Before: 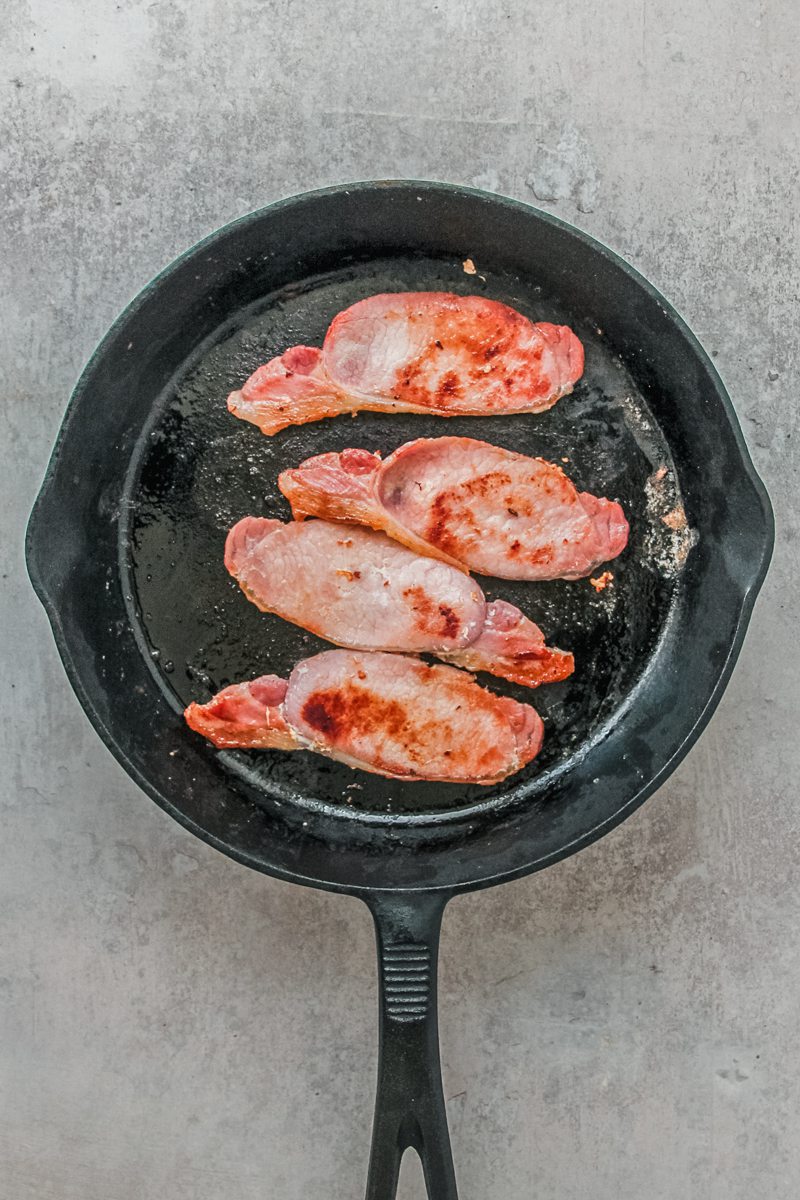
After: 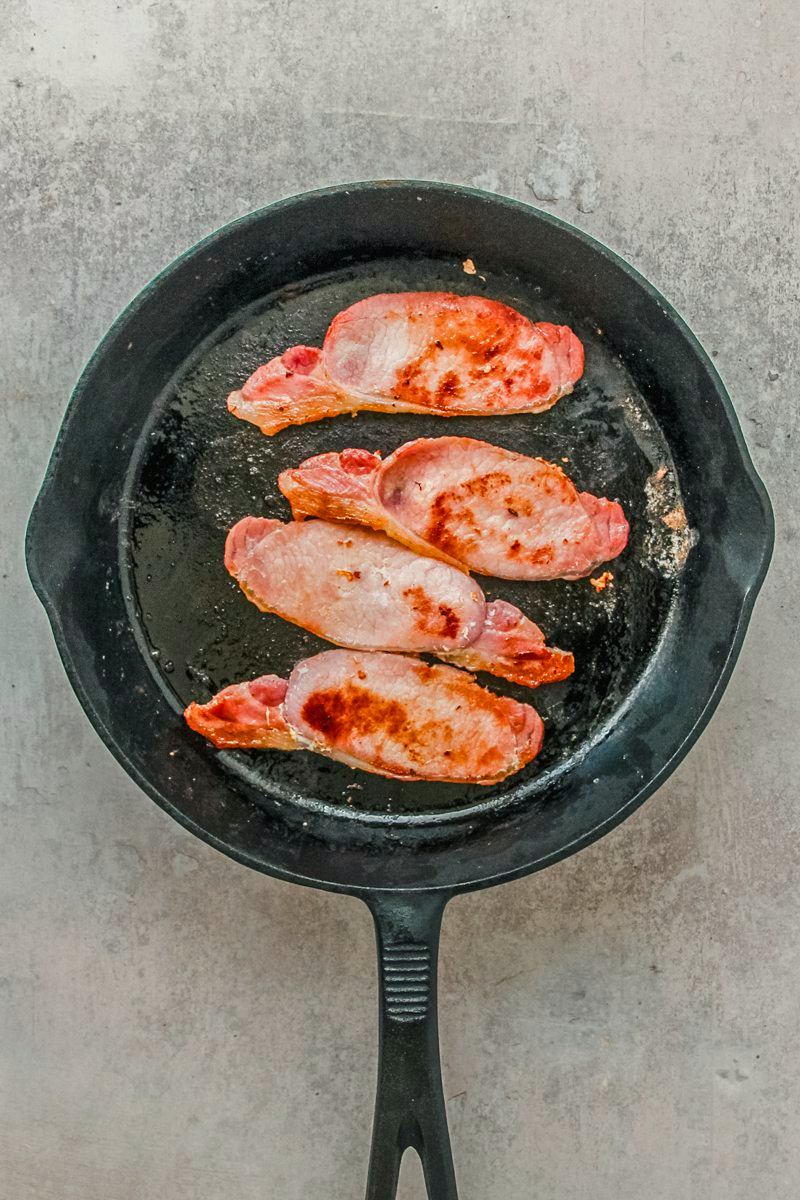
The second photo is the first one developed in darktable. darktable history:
color calibration: output colorfulness [0, 0.315, 0, 0], x 0.341, y 0.355, temperature 5166 K
color balance rgb: perceptual saturation grading › global saturation 20%, perceptual saturation grading › highlights -25%, perceptual saturation grading › shadows 25%
